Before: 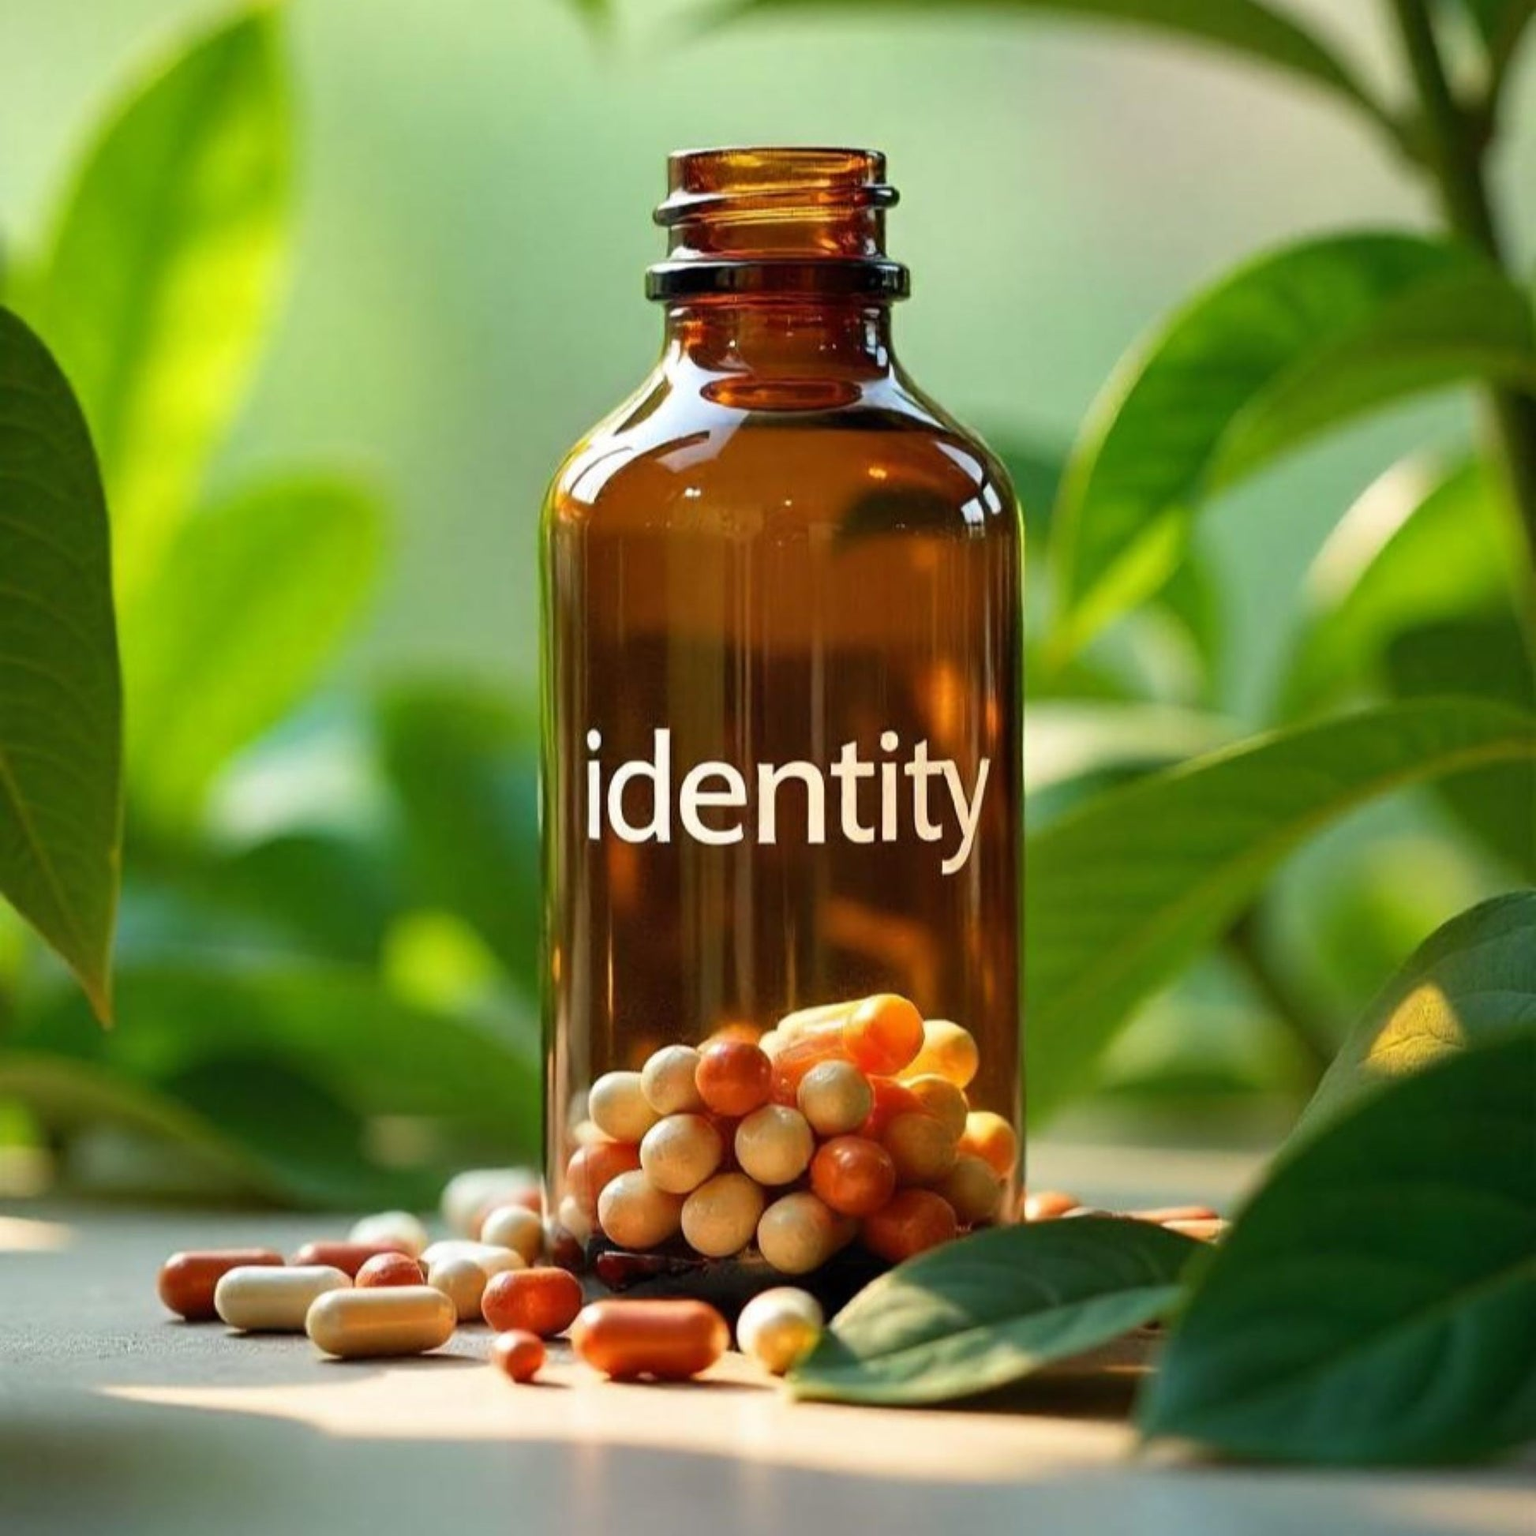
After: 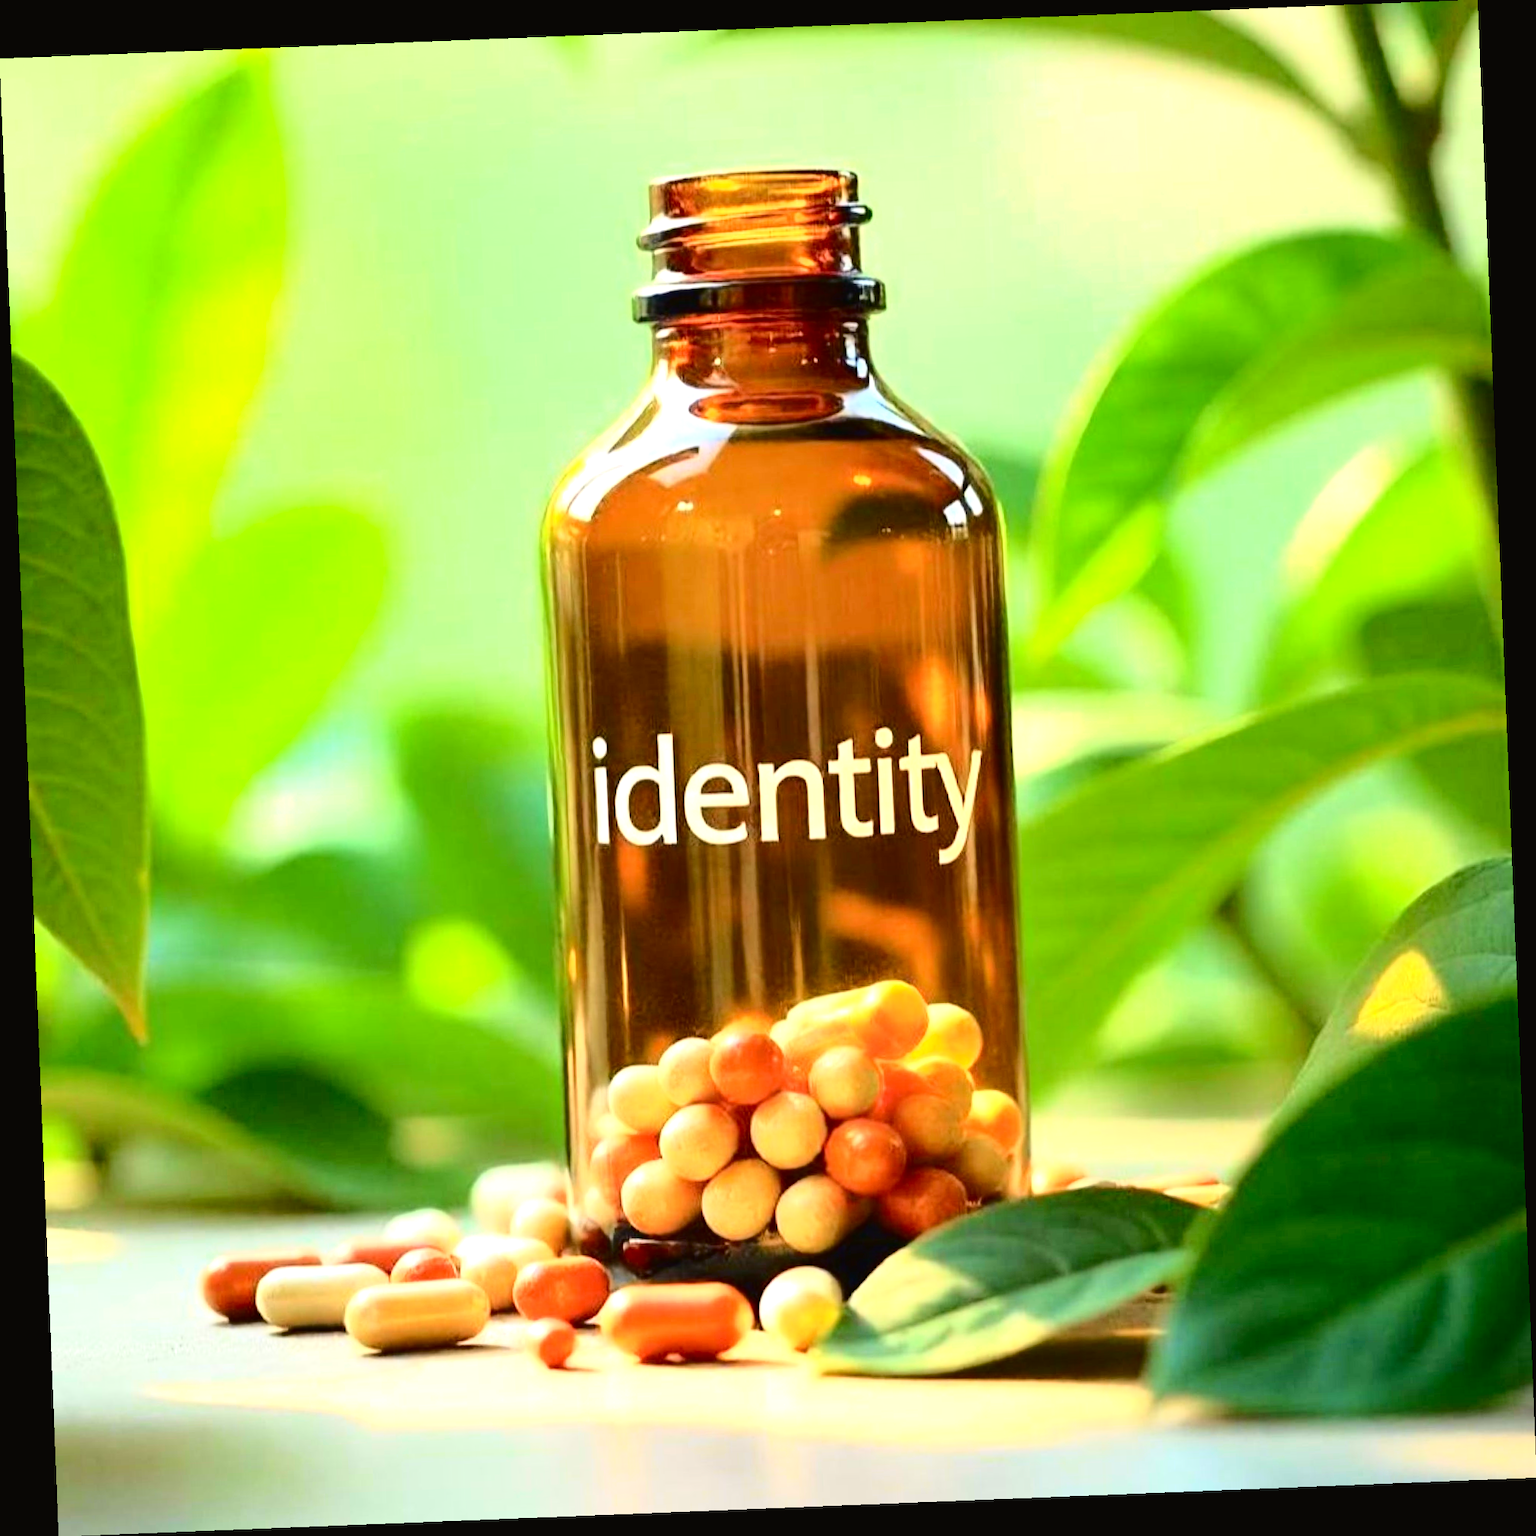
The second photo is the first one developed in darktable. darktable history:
exposure: exposure 0.943 EV, compensate highlight preservation false
tone curve: curves: ch0 [(0, 0.019) (0.078, 0.058) (0.223, 0.217) (0.424, 0.553) (0.631, 0.764) (0.816, 0.932) (1, 1)]; ch1 [(0, 0) (0.262, 0.227) (0.417, 0.386) (0.469, 0.467) (0.502, 0.503) (0.544, 0.548) (0.57, 0.579) (0.608, 0.62) (0.65, 0.68) (0.994, 0.987)]; ch2 [(0, 0) (0.262, 0.188) (0.5, 0.504) (0.553, 0.592) (0.599, 0.653) (1, 1)], color space Lab, independent channels, preserve colors none
rotate and perspective: rotation -2.29°, automatic cropping off
